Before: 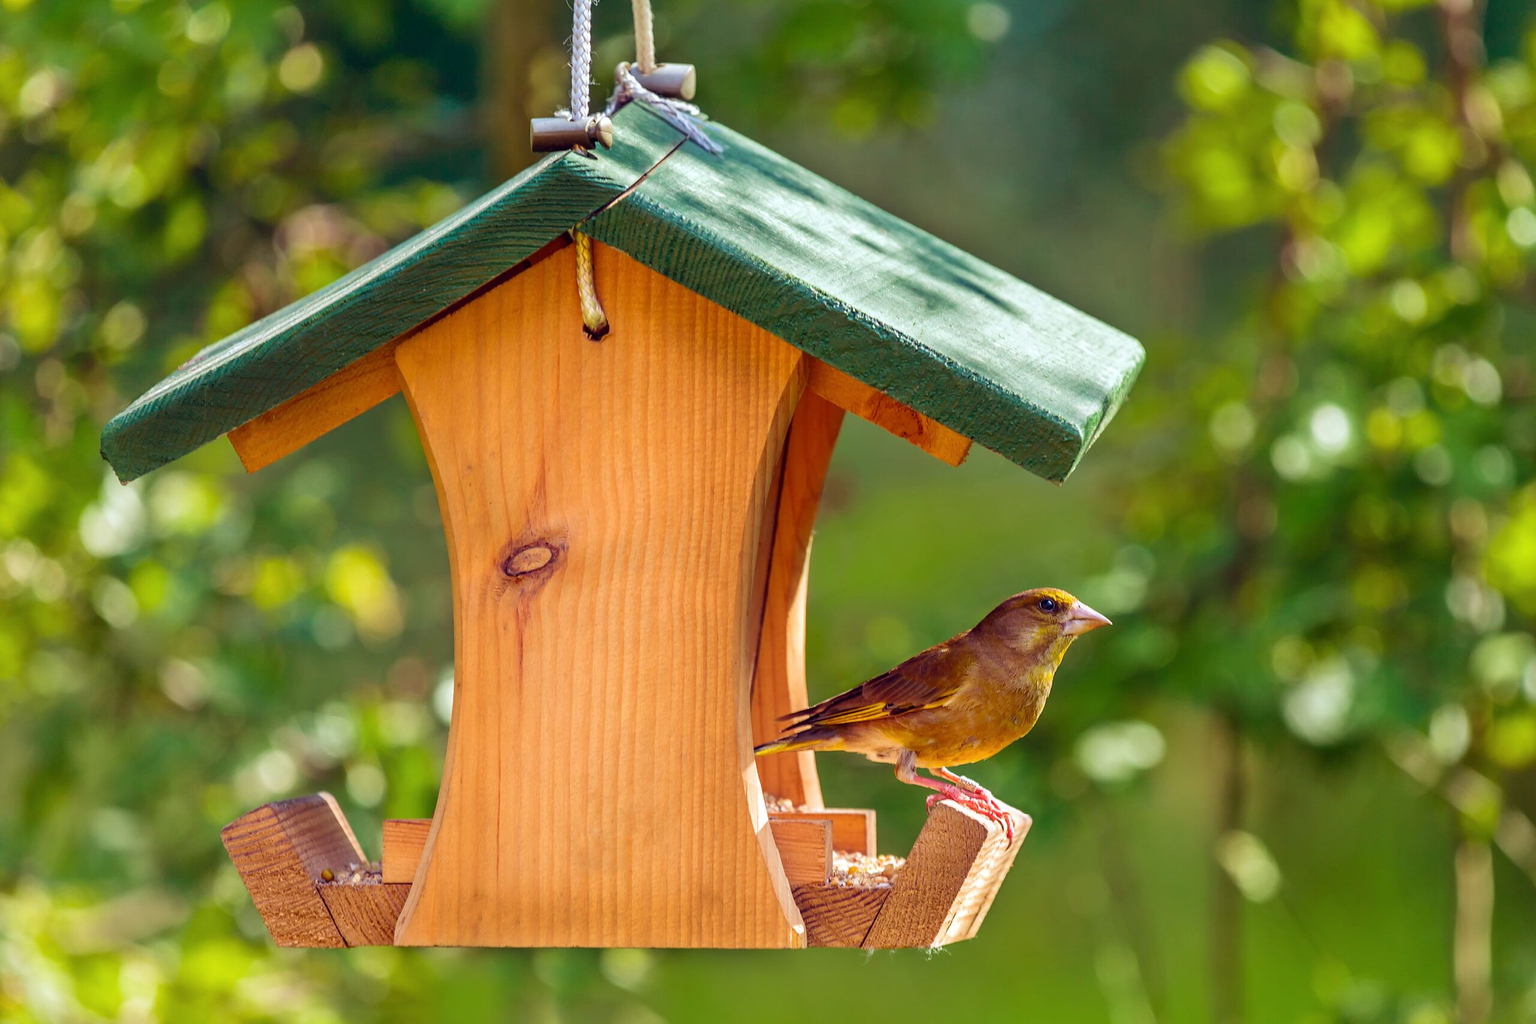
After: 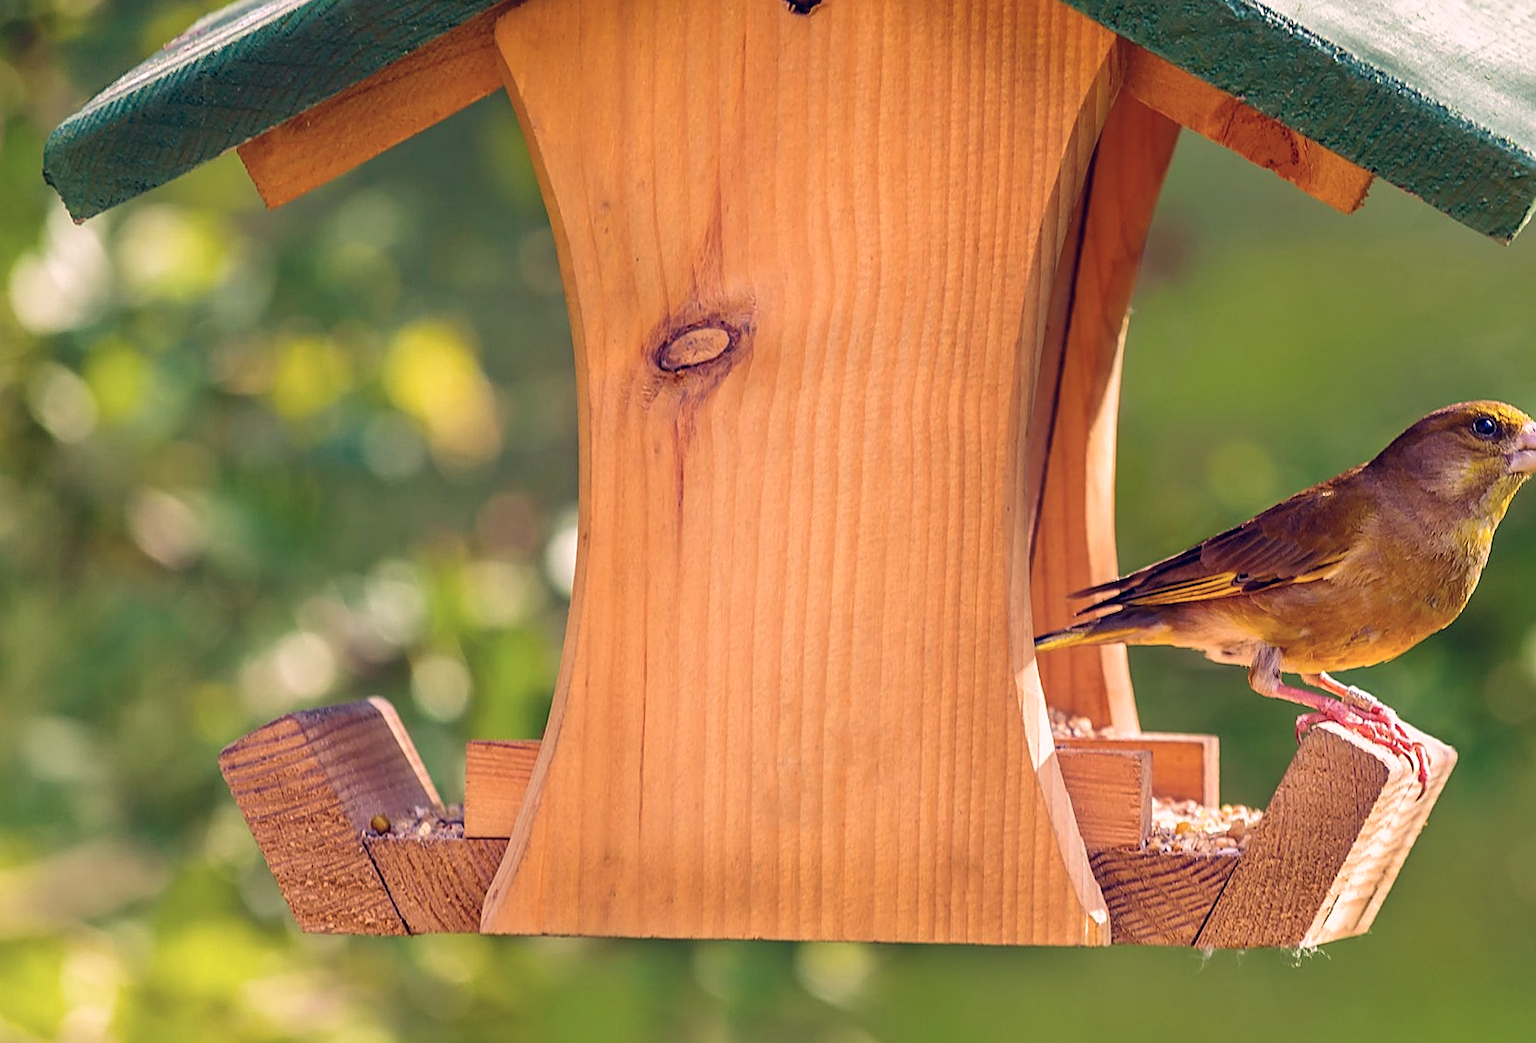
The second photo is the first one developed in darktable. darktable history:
color correction: highlights a* 14.46, highlights b* 5.73, shadows a* -4.96, shadows b* -15.56, saturation 0.863
sharpen: on, module defaults
crop and rotate: angle -0.798°, left 3.855%, top 31.846%, right 29.248%
